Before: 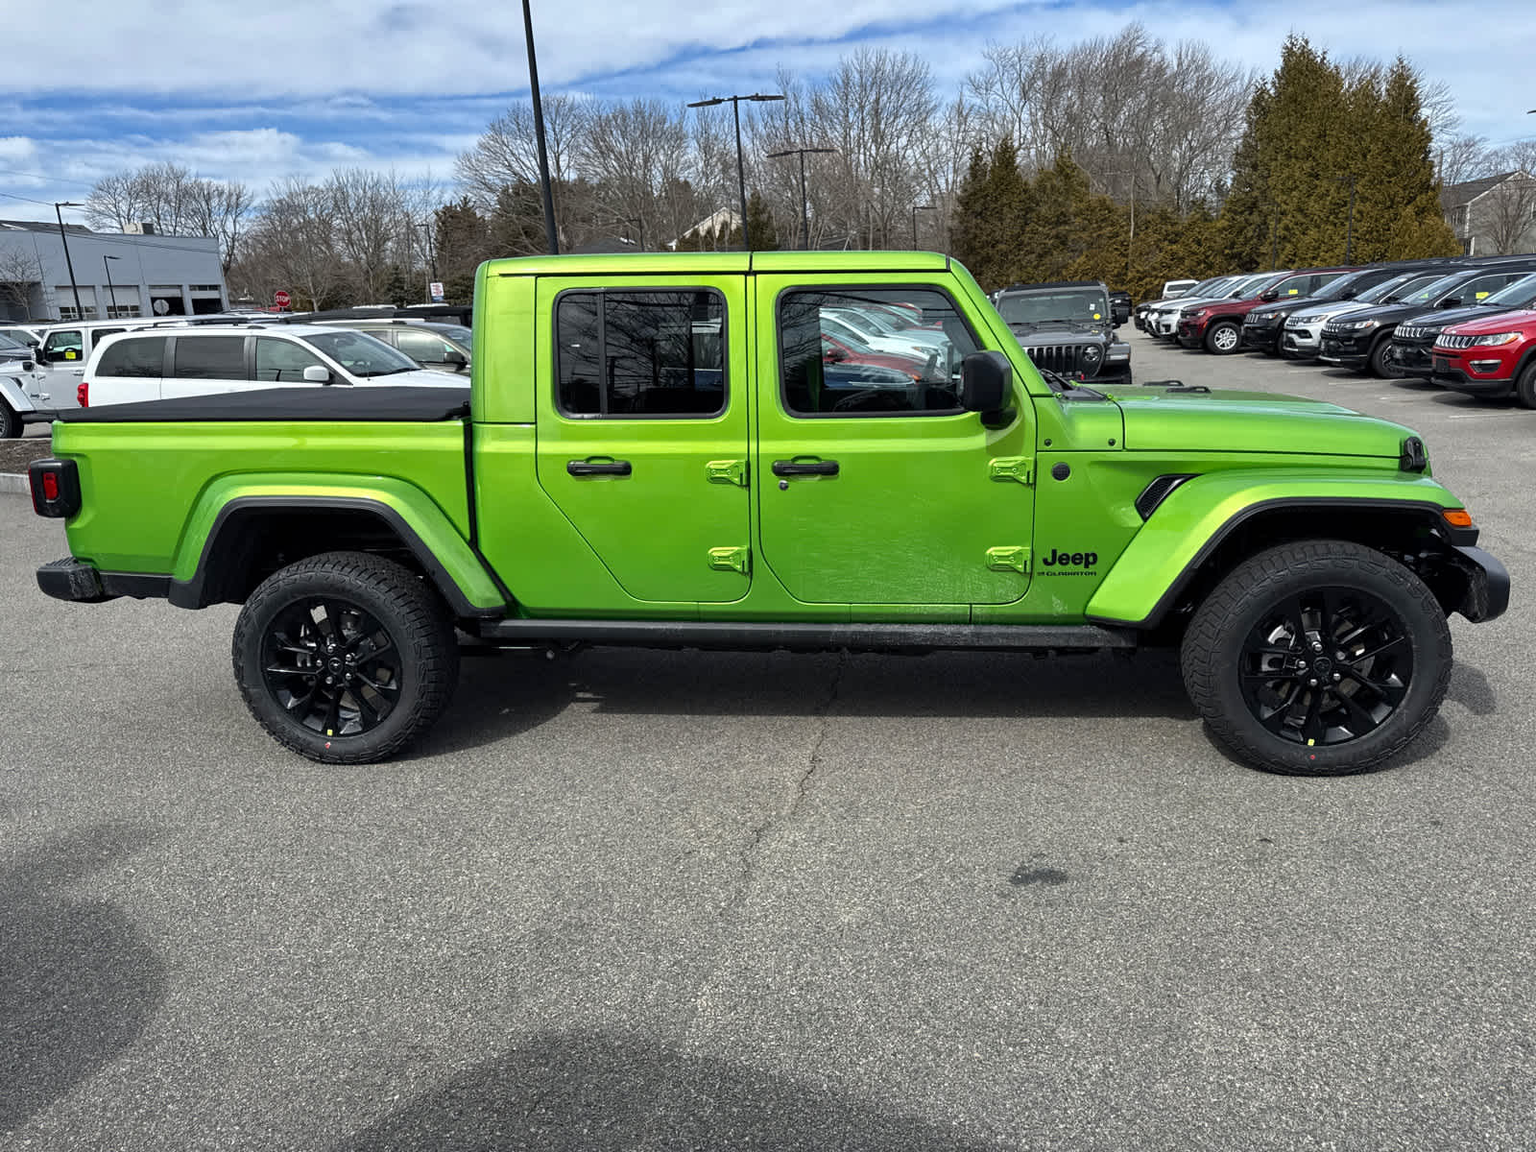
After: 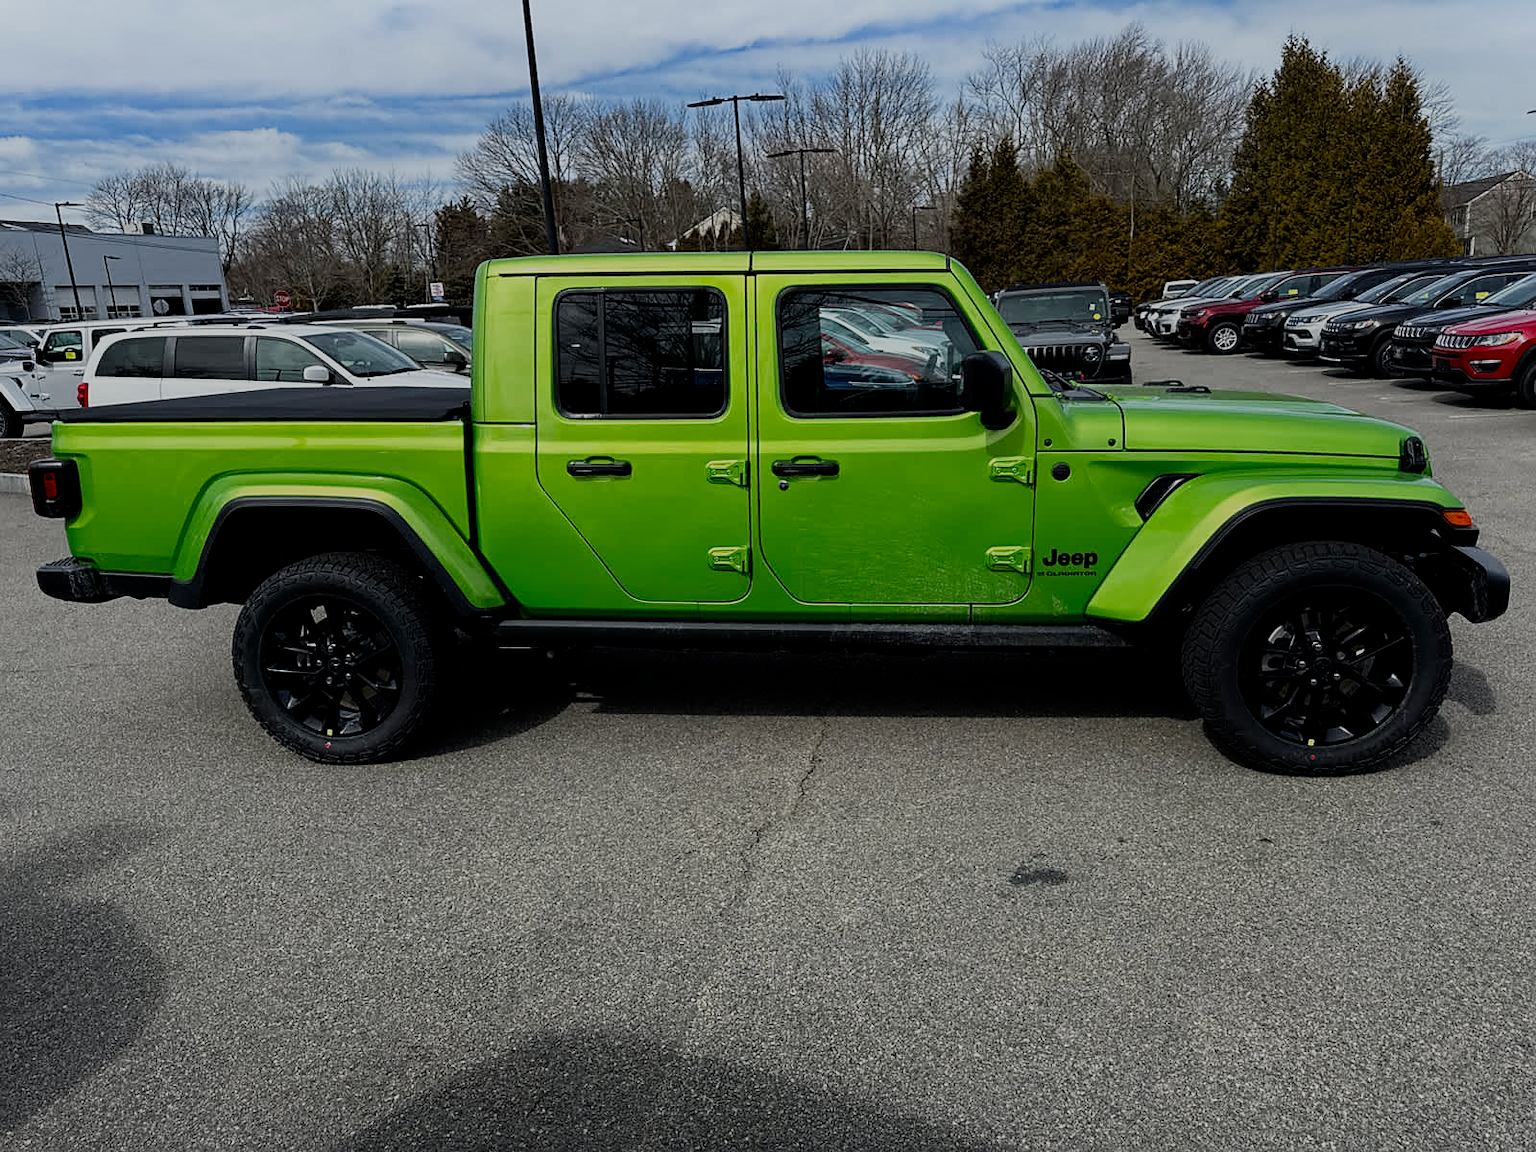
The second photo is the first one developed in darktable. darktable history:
filmic rgb: middle gray luminance 29%, black relative exposure -10.3 EV, white relative exposure 5.5 EV, threshold 6 EV, target black luminance 0%, hardness 3.95, latitude 2.04%, contrast 1.132, highlights saturation mix 5%, shadows ↔ highlights balance 15.11%, preserve chrominance no, color science v3 (2019), use custom middle-gray values true, iterations of high-quality reconstruction 0, enable highlight reconstruction true
shadows and highlights: shadows -54.3, highlights 86.09, soften with gaussian
sharpen: radius 1.559, amount 0.373, threshold 1.271
